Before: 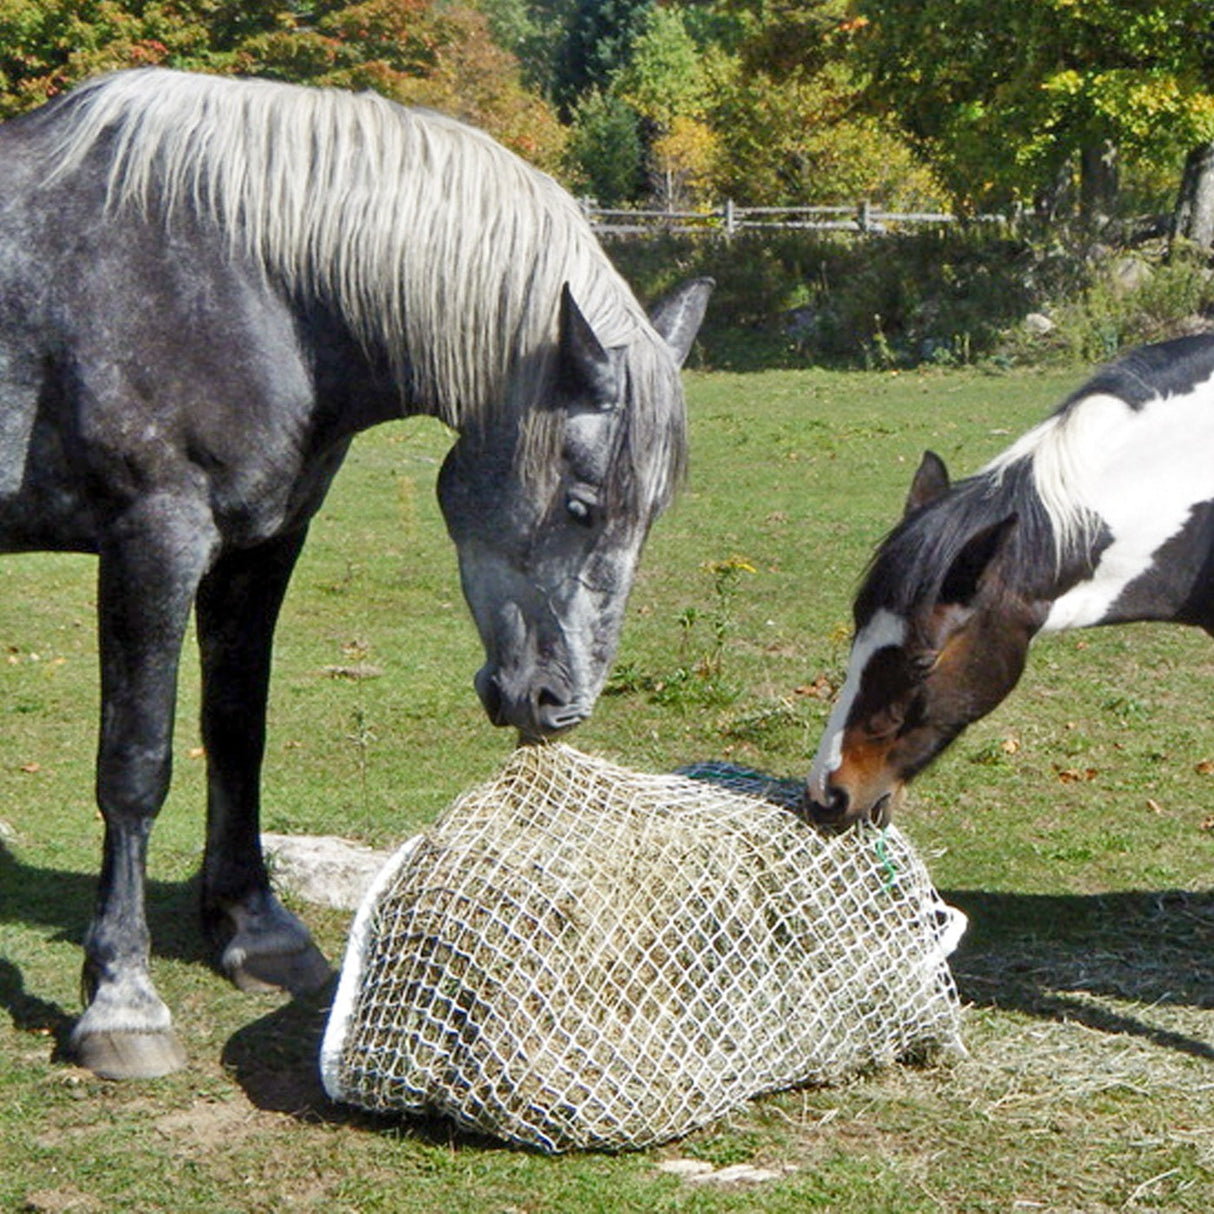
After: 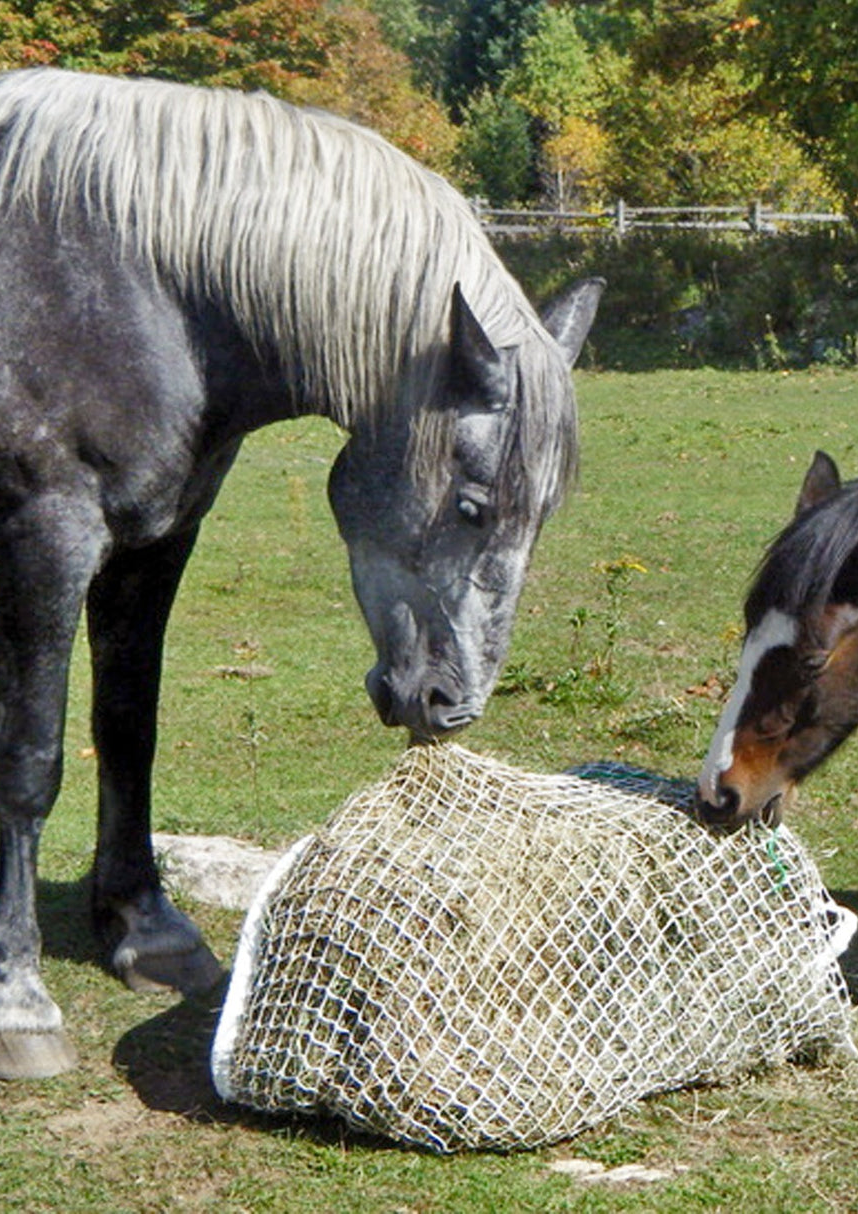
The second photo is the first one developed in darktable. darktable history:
crop and rotate: left 9.058%, right 20.262%
